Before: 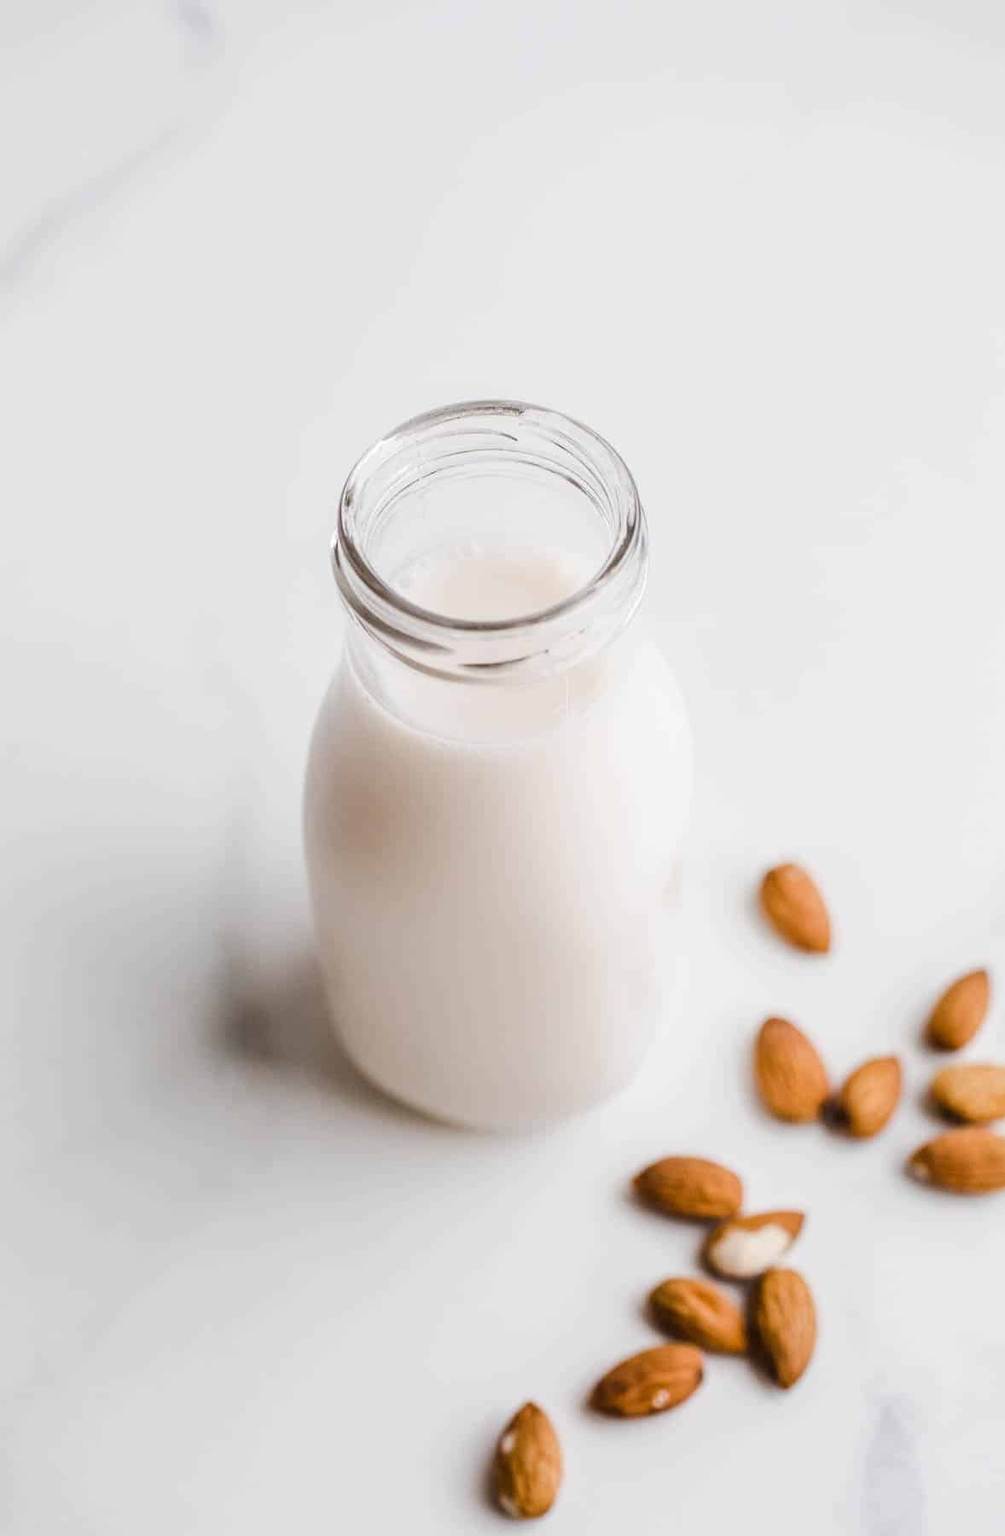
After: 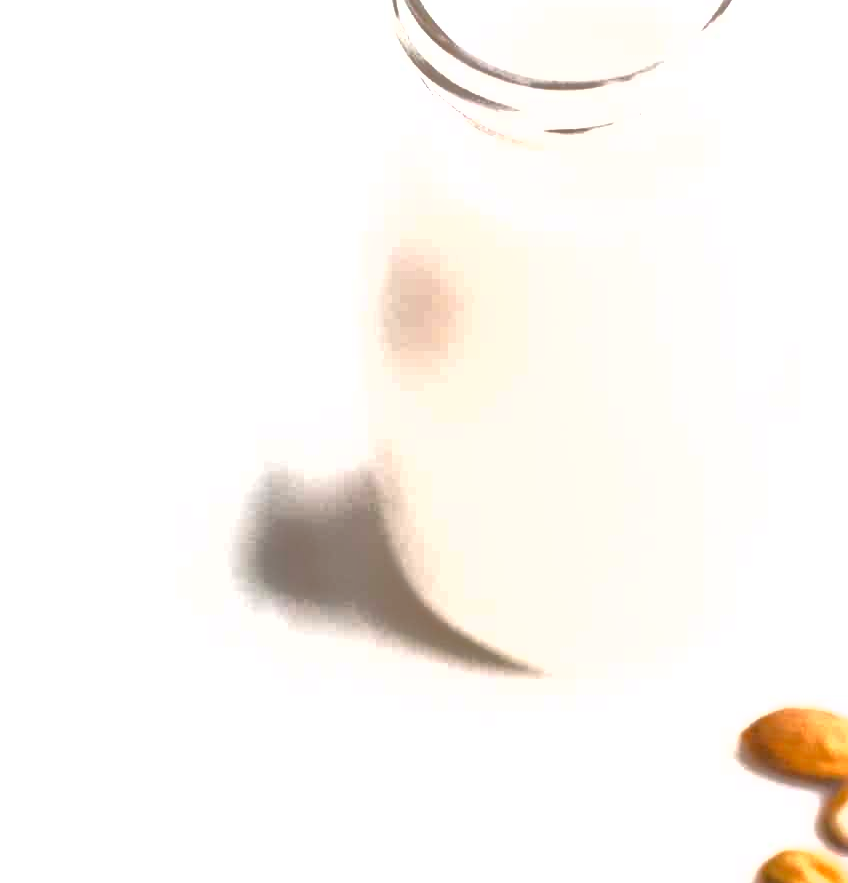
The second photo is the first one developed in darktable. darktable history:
exposure: black level correction 0, exposure 1.509 EV, compensate exposure bias true, compensate highlight preservation false
shadows and highlights: highlights color adjustment 0.373%
crop: top 36.081%, right 27.977%, bottom 14.826%
